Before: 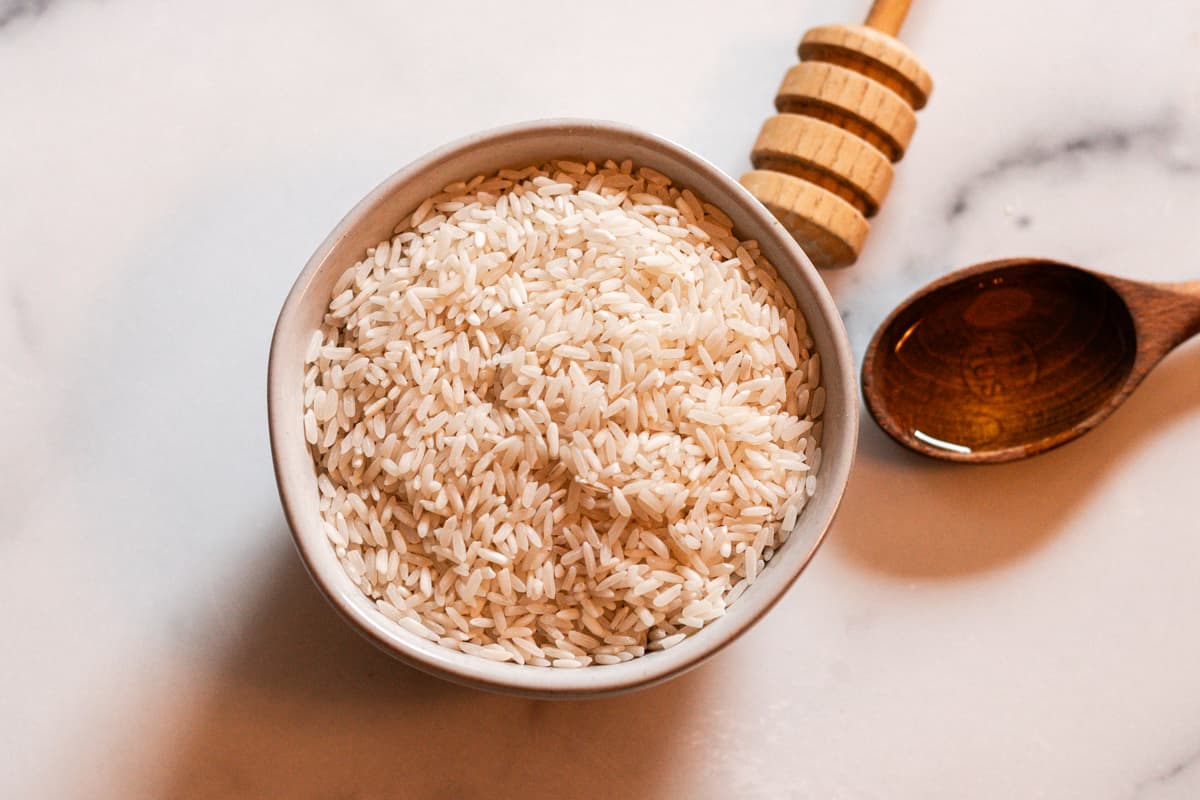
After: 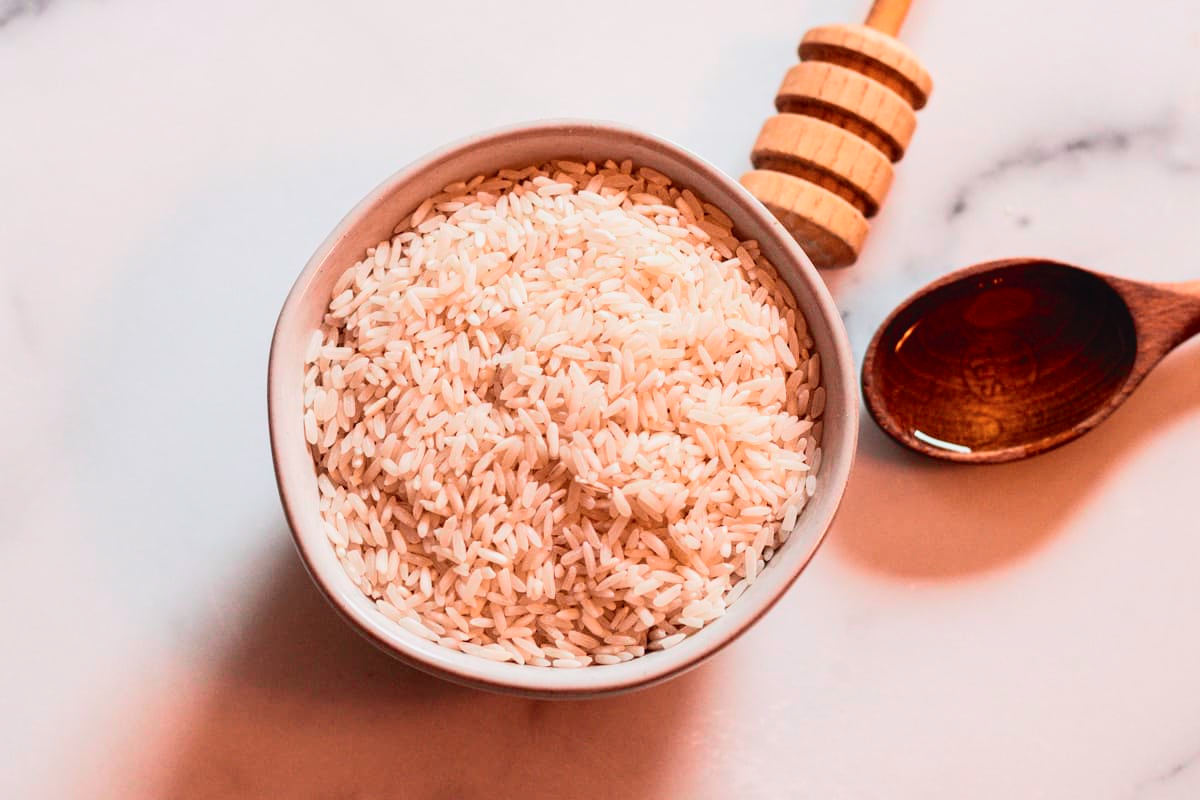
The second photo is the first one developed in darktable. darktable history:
tone curve: curves: ch0 [(0, 0.025) (0.15, 0.143) (0.452, 0.486) (0.751, 0.788) (1, 0.961)]; ch1 [(0, 0) (0.416, 0.4) (0.476, 0.469) (0.497, 0.494) (0.546, 0.571) (0.566, 0.607) (0.62, 0.657) (1, 1)]; ch2 [(0, 0) (0.386, 0.397) (0.505, 0.498) (0.547, 0.546) (0.579, 0.58) (1, 1)], color space Lab, independent channels, preserve colors none
contrast brightness saturation: contrast 0.1, brightness 0.02, saturation 0.02
